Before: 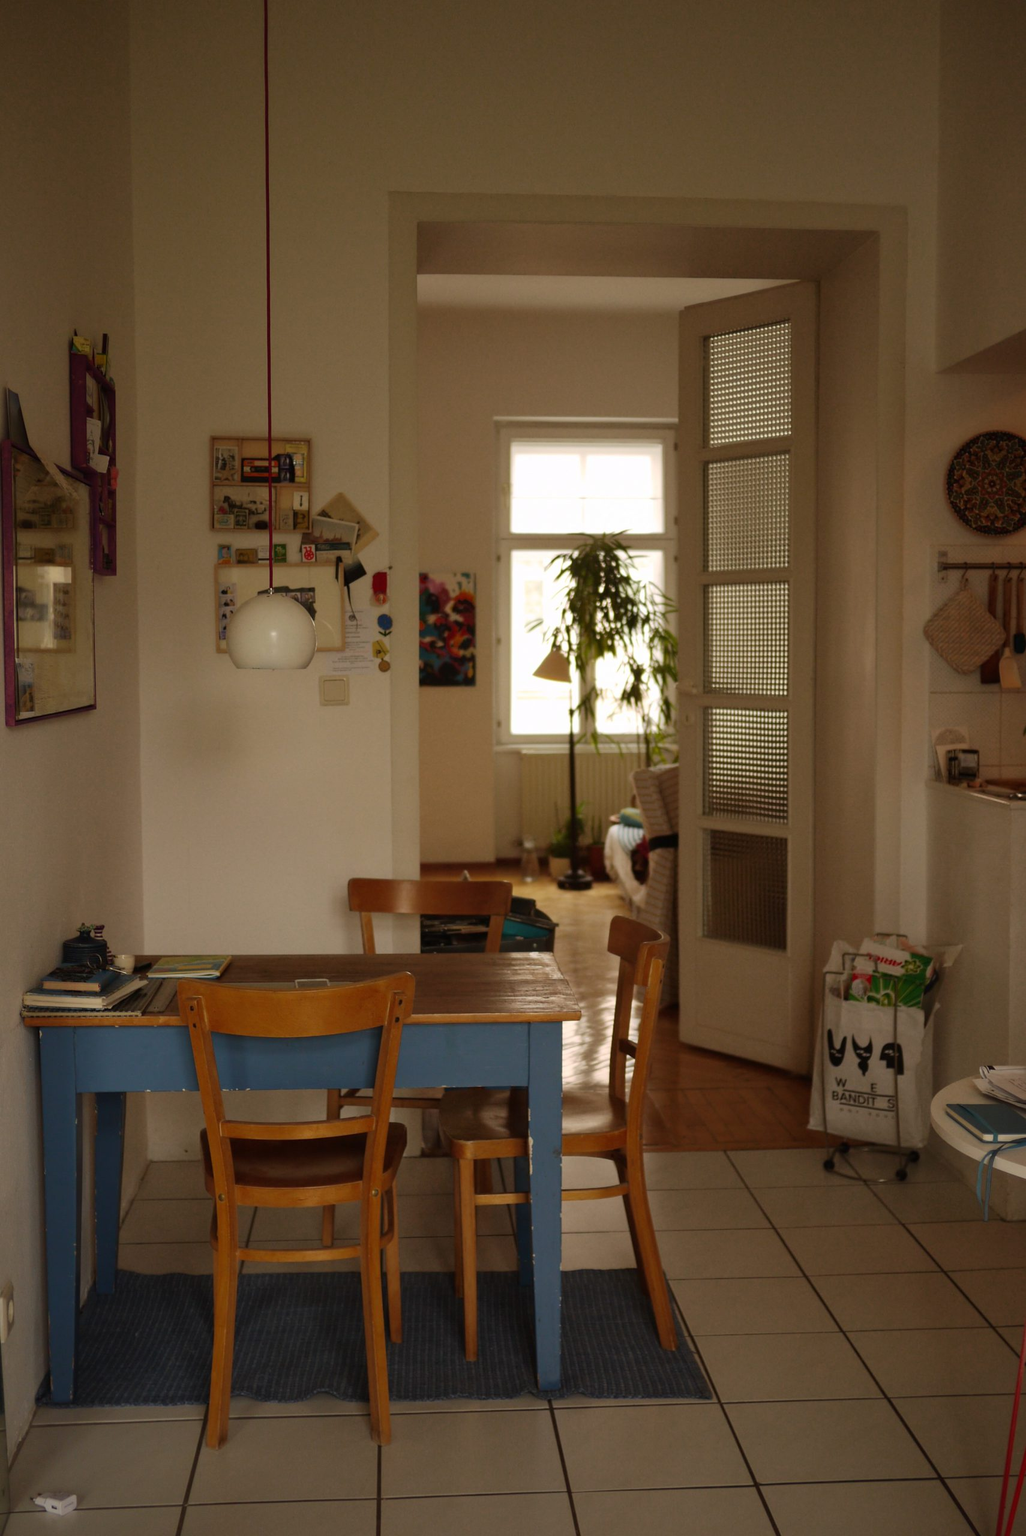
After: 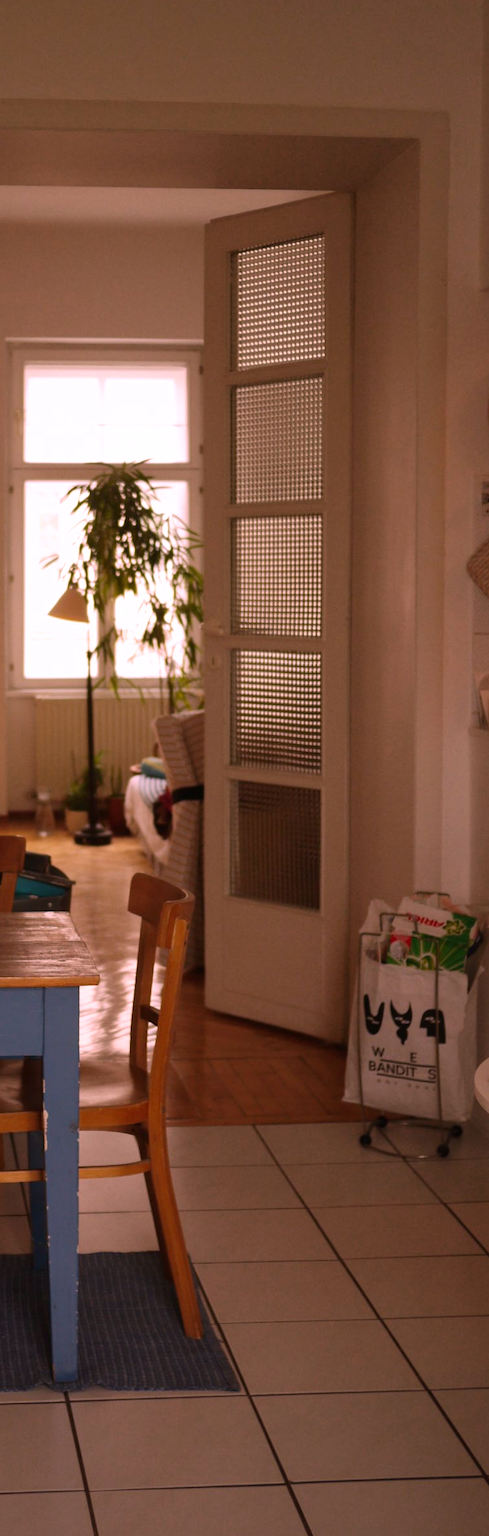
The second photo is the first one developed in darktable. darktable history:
white balance: red 1.188, blue 1.11
crop: left 47.628%, top 6.643%, right 7.874%
